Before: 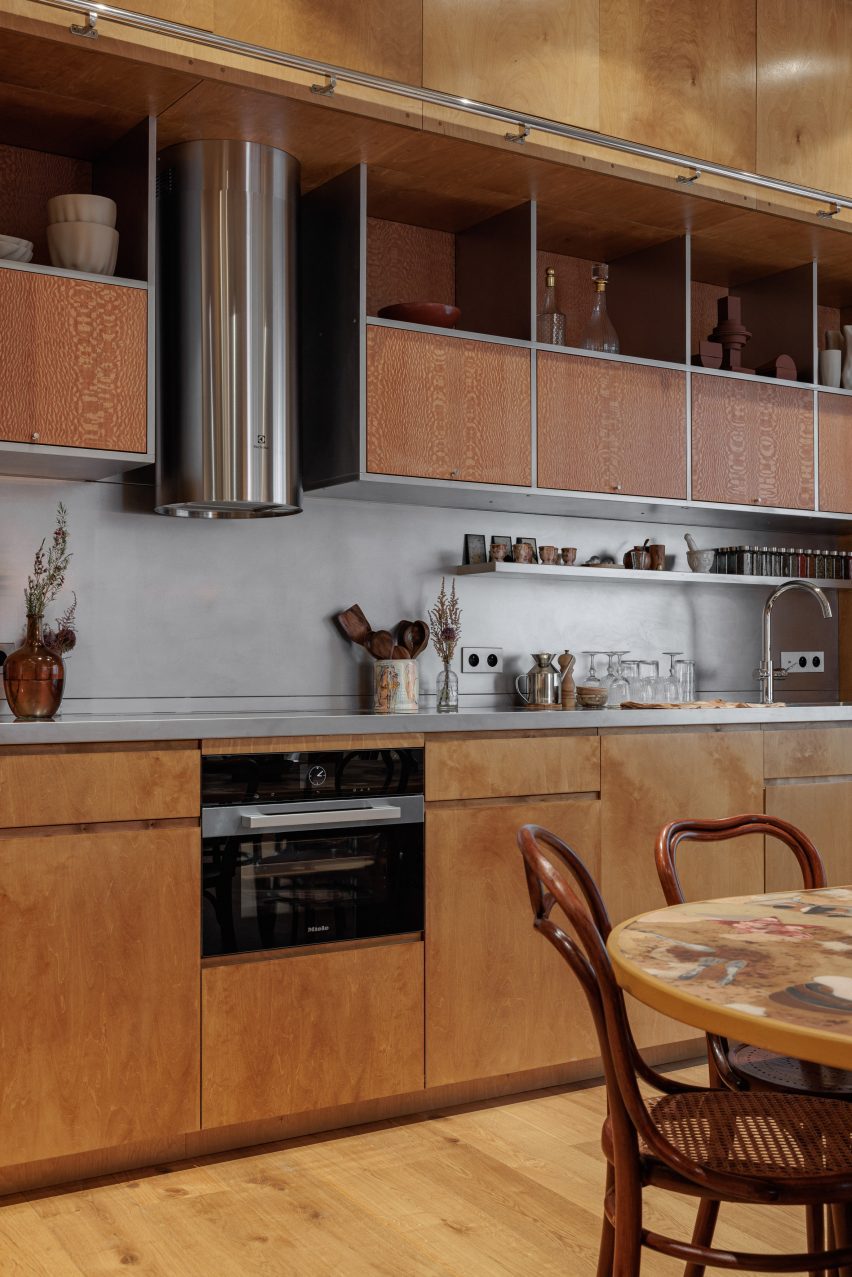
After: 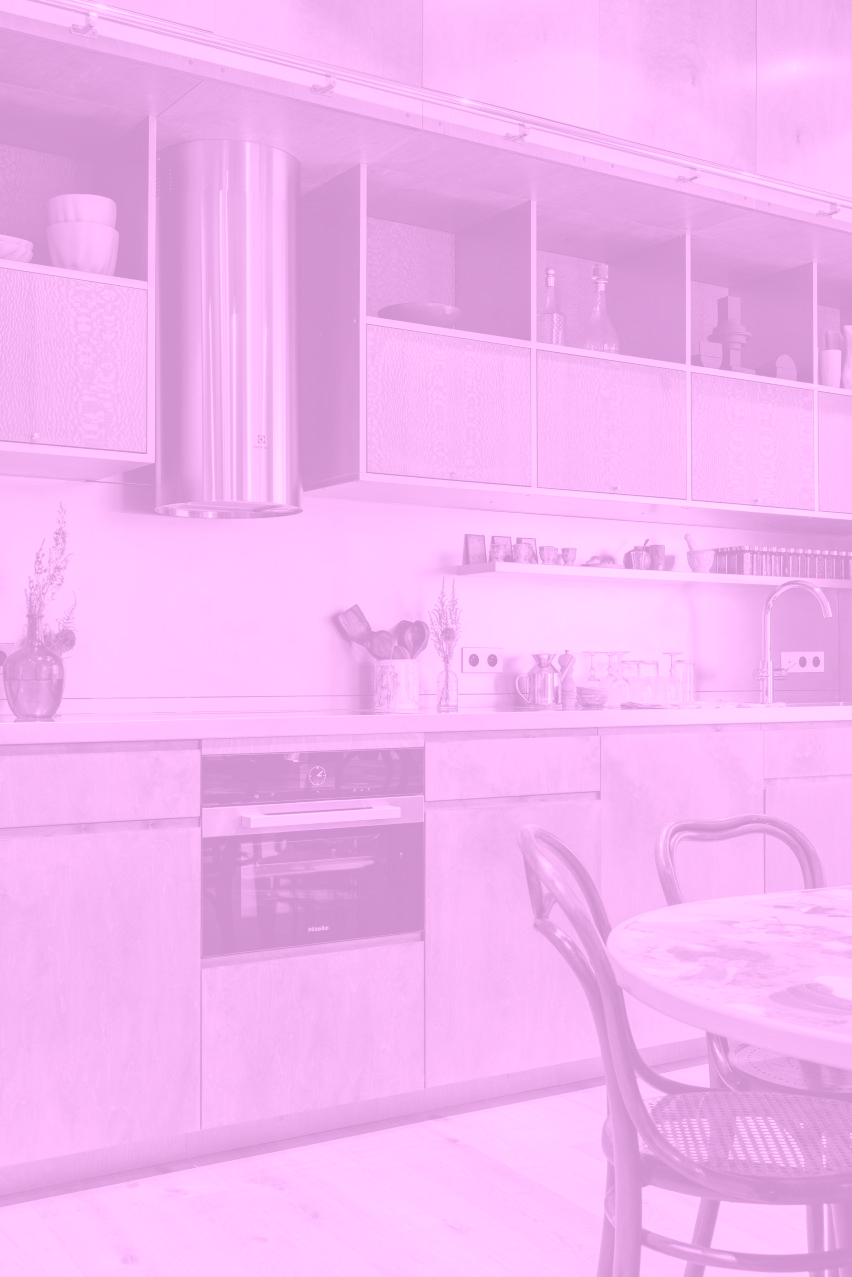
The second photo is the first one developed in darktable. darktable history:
colorize: hue 331.2°, saturation 75%, source mix 30.28%, lightness 70.52%, version 1
shadows and highlights: shadows 49, highlights -41, soften with gaussian
